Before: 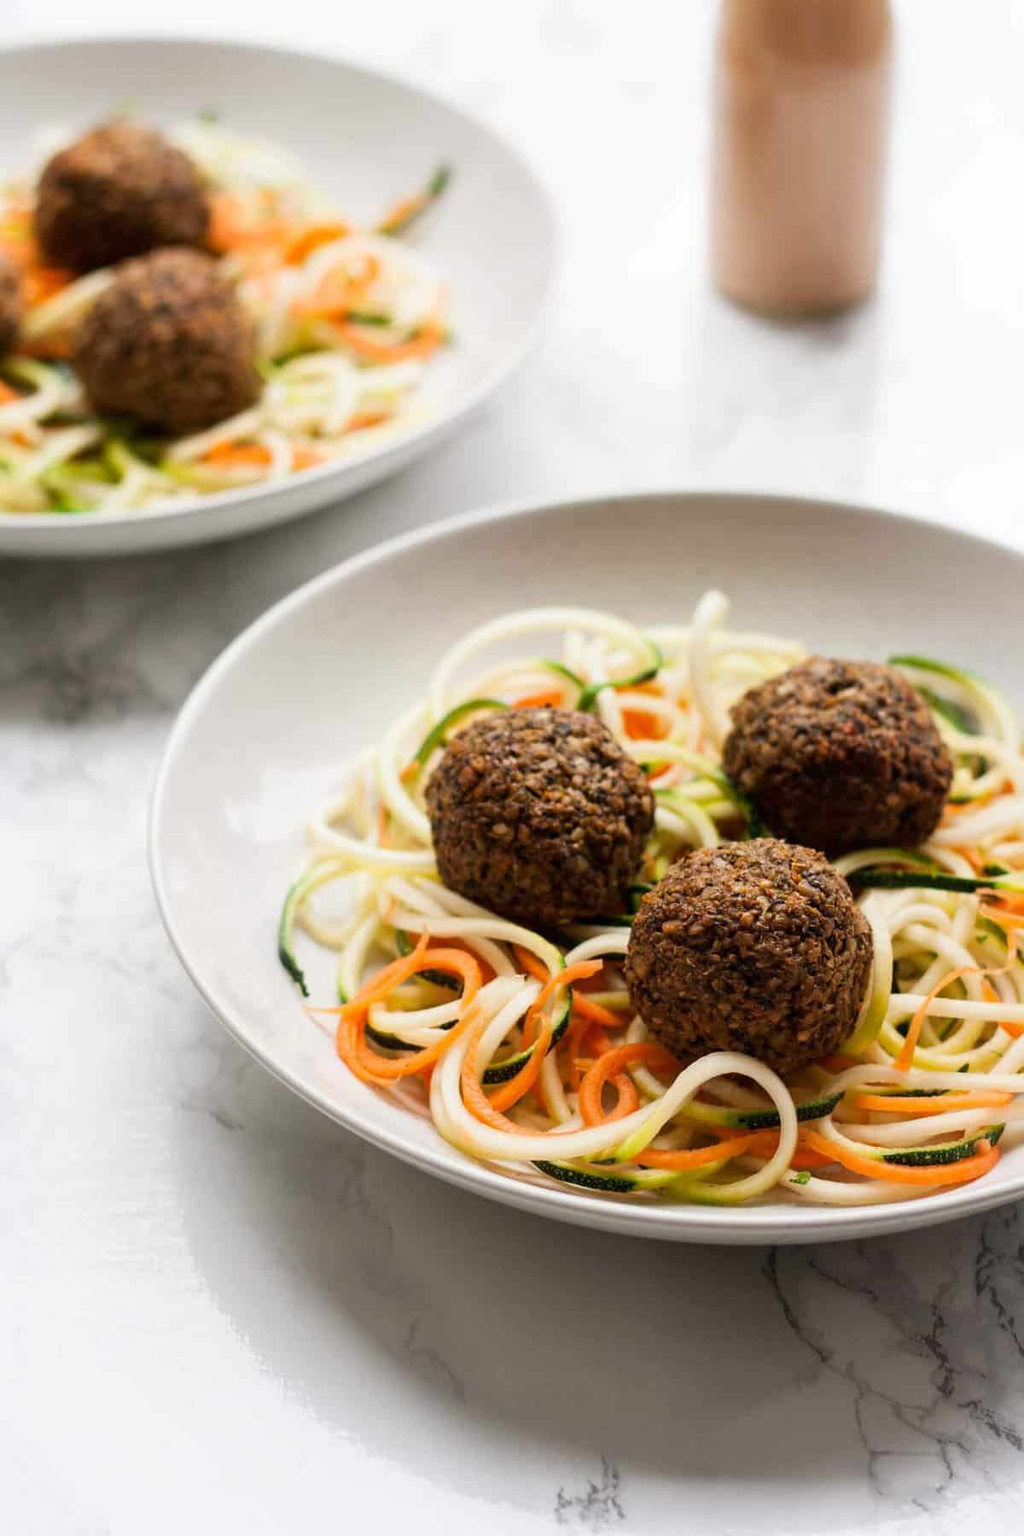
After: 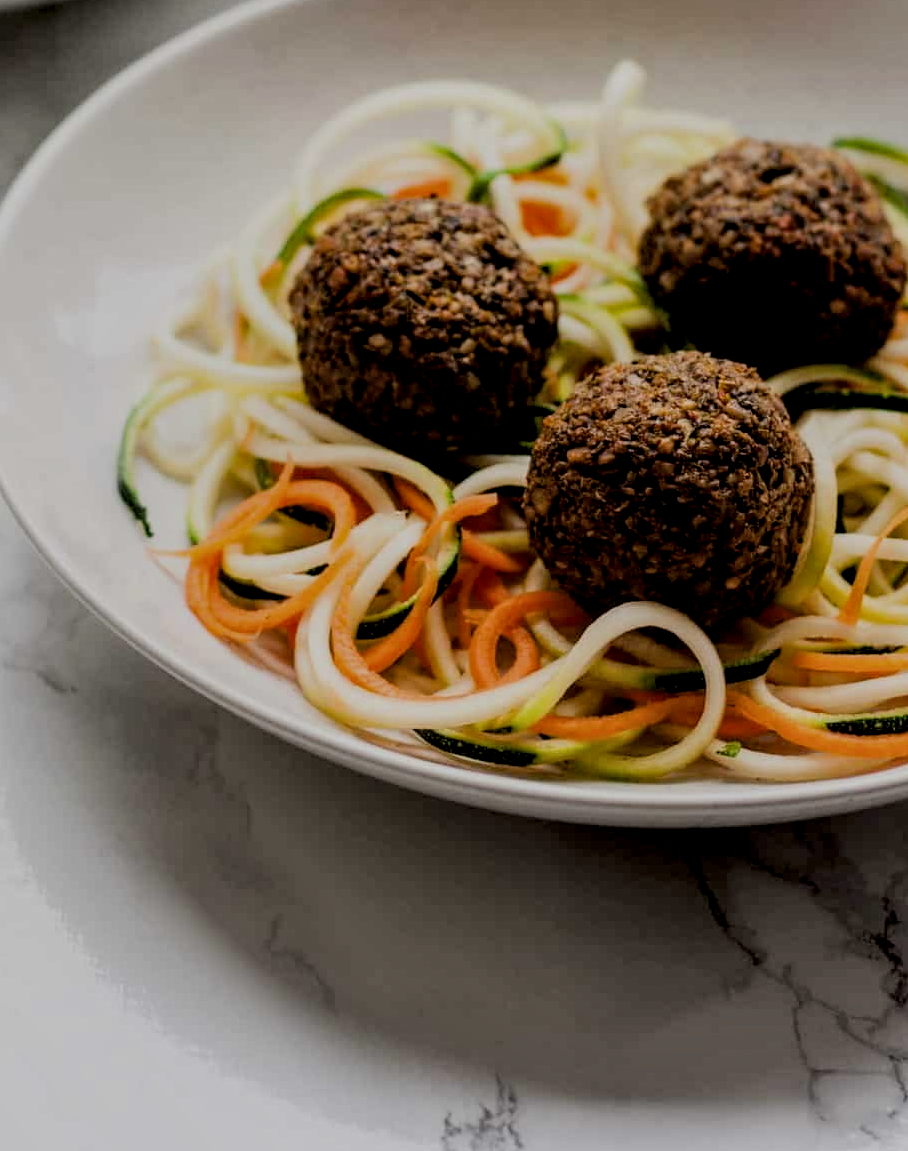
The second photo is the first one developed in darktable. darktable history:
crop and rotate: left 17.439%, top 35.079%, right 6.891%, bottom 0.923%
exposure: exposure -0.55 EV, compensate highlight preservation false
local contrast: detail 130%
color balance rgb: global offset › luminance -0.857%, perceptual saturation grading › global saturation 0.303%, global vibrance 9.691%
filmic rgb: black relative exposure -7.65 EV, white relative exposure 4.56 EV, threshold 5.99 EV, hardness 3.61, contrast 1.055, enable highlight reconstruction true
